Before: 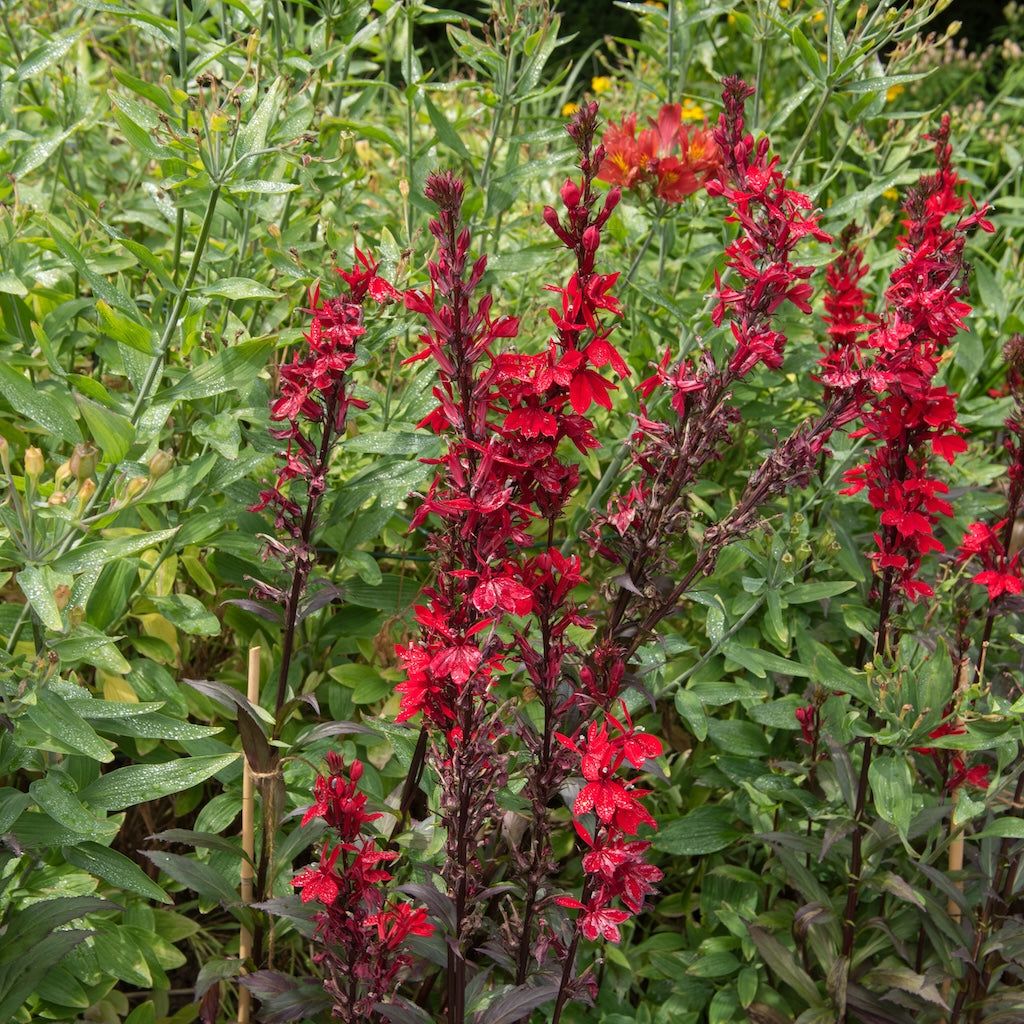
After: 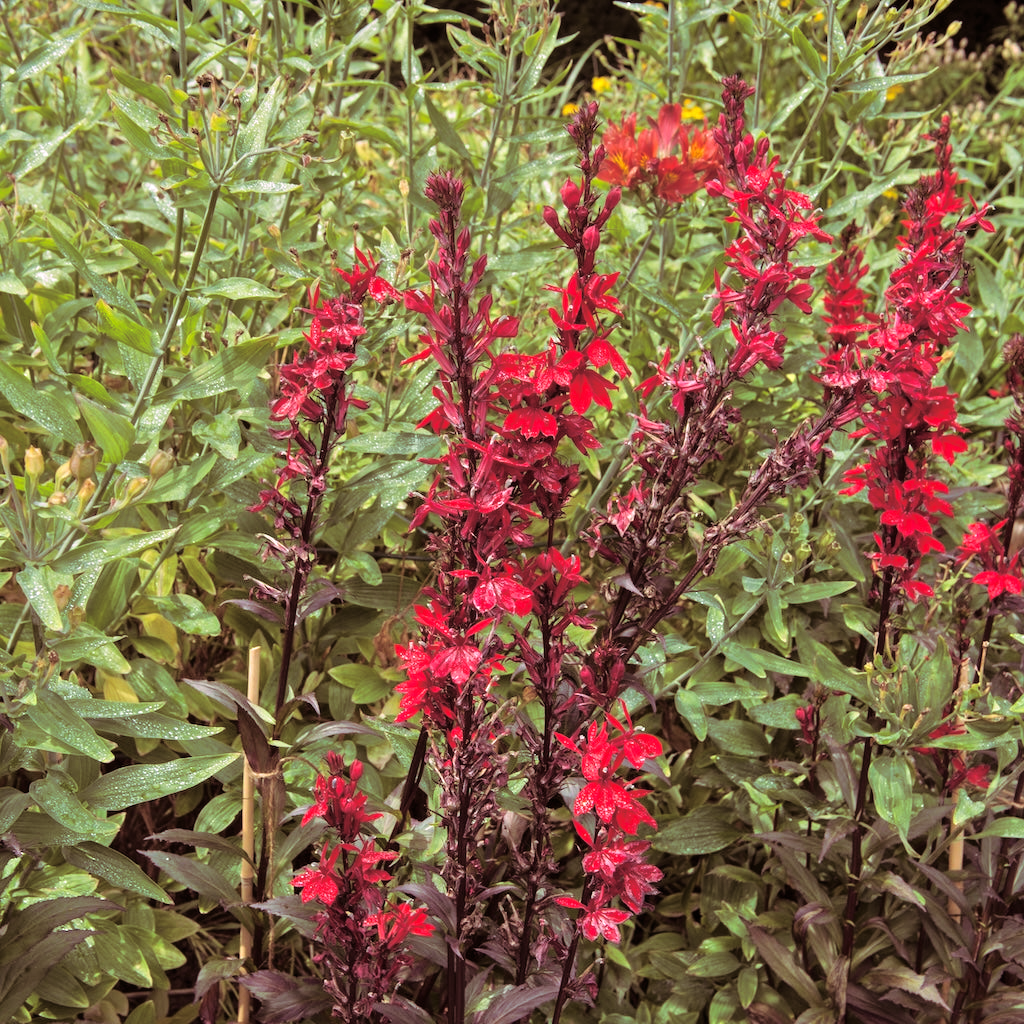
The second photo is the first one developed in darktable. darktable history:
tone equalizer: -8 EV 0.001 EV, -7 EV -0.004 EV, -6 EV 0.009 EV, -5 EV 0.032 EV, -4 EV 0.276 EV, -3 EV 0.644 EV, -2 EV 0.584 EV, -1 EV 0.187 EV, +0 EV 0.024 EV
split-toning: highlights › hue 298.8°, highlights › saturation 0.73, compress 41.76%
